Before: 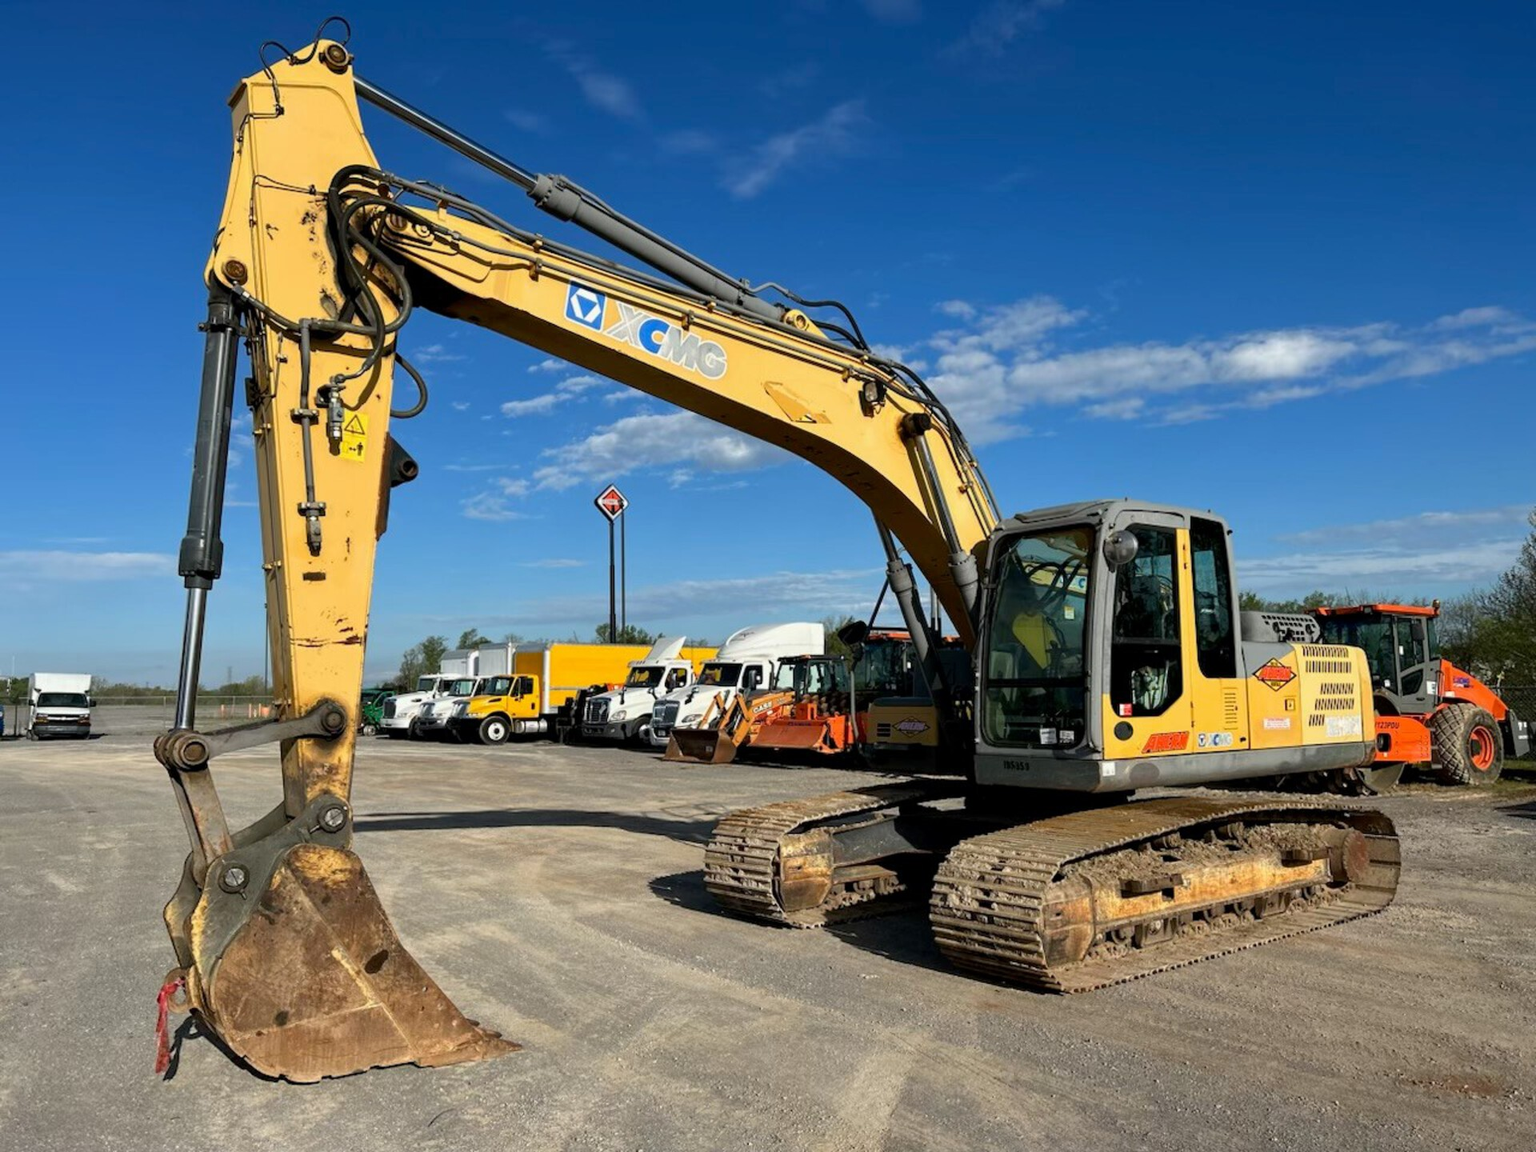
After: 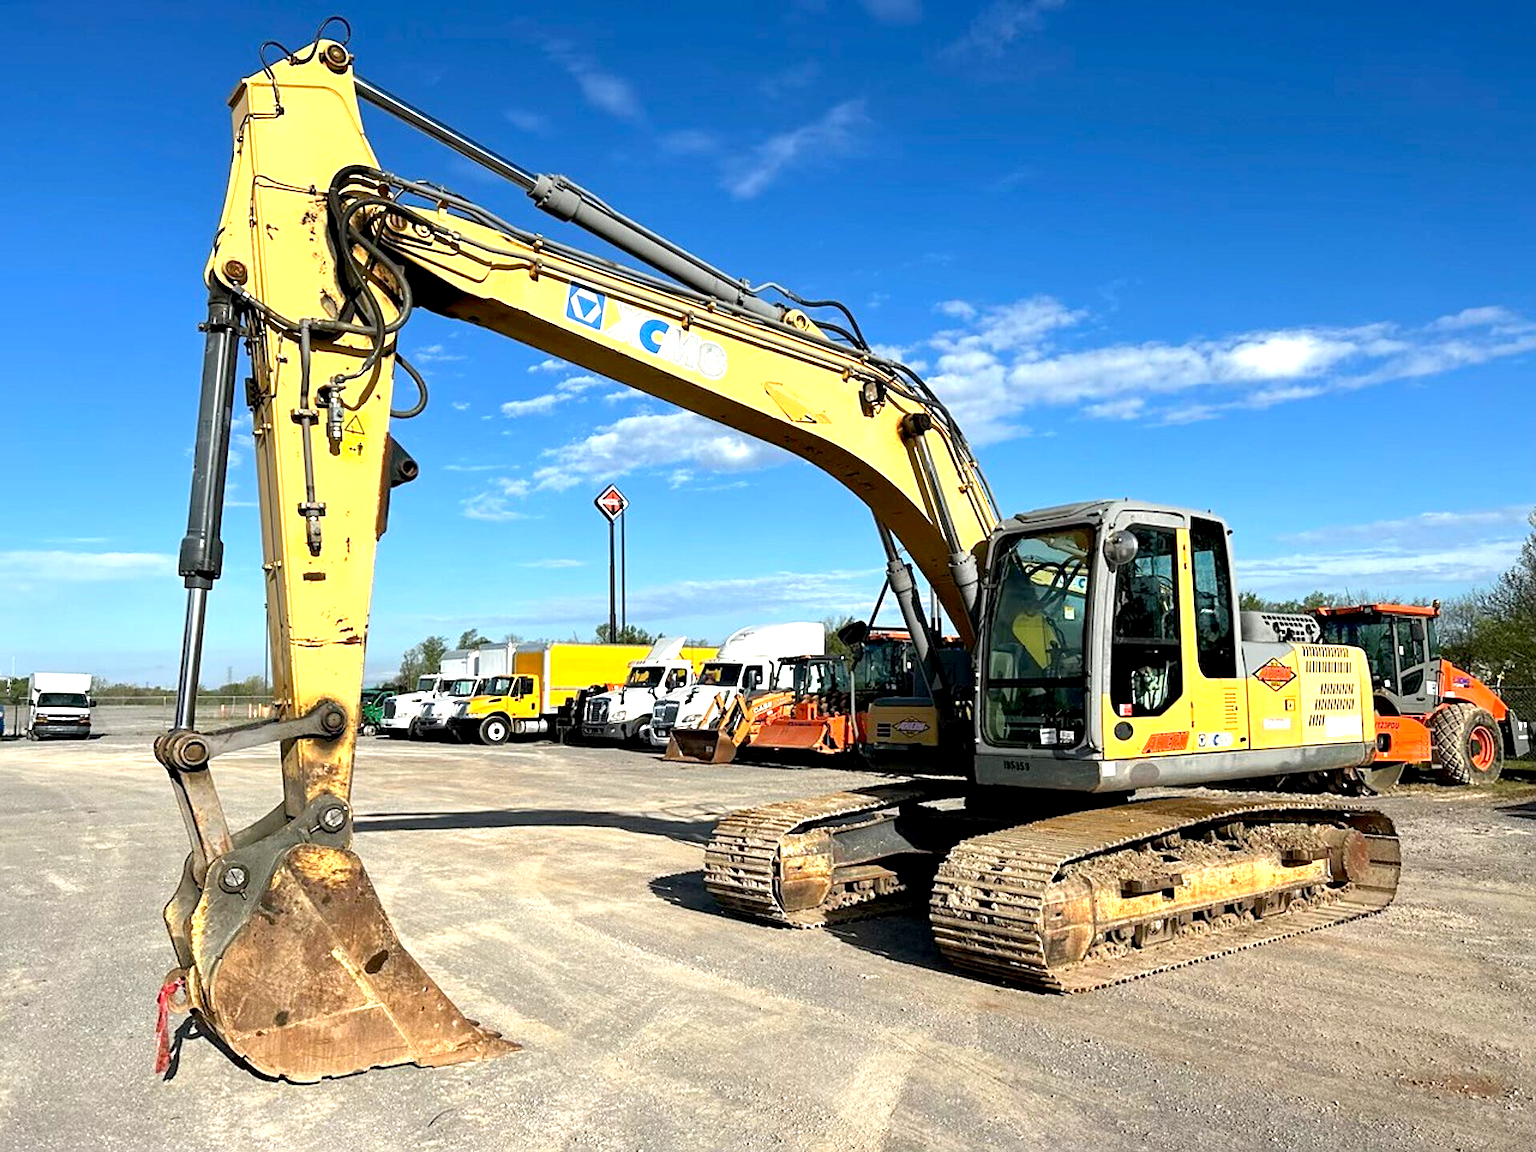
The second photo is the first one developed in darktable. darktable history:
exposure: black level correction 0.002, exposure 1 EV, compensate exposure bias true, compensate highlight preservation false
sharpen: on, module defaults
